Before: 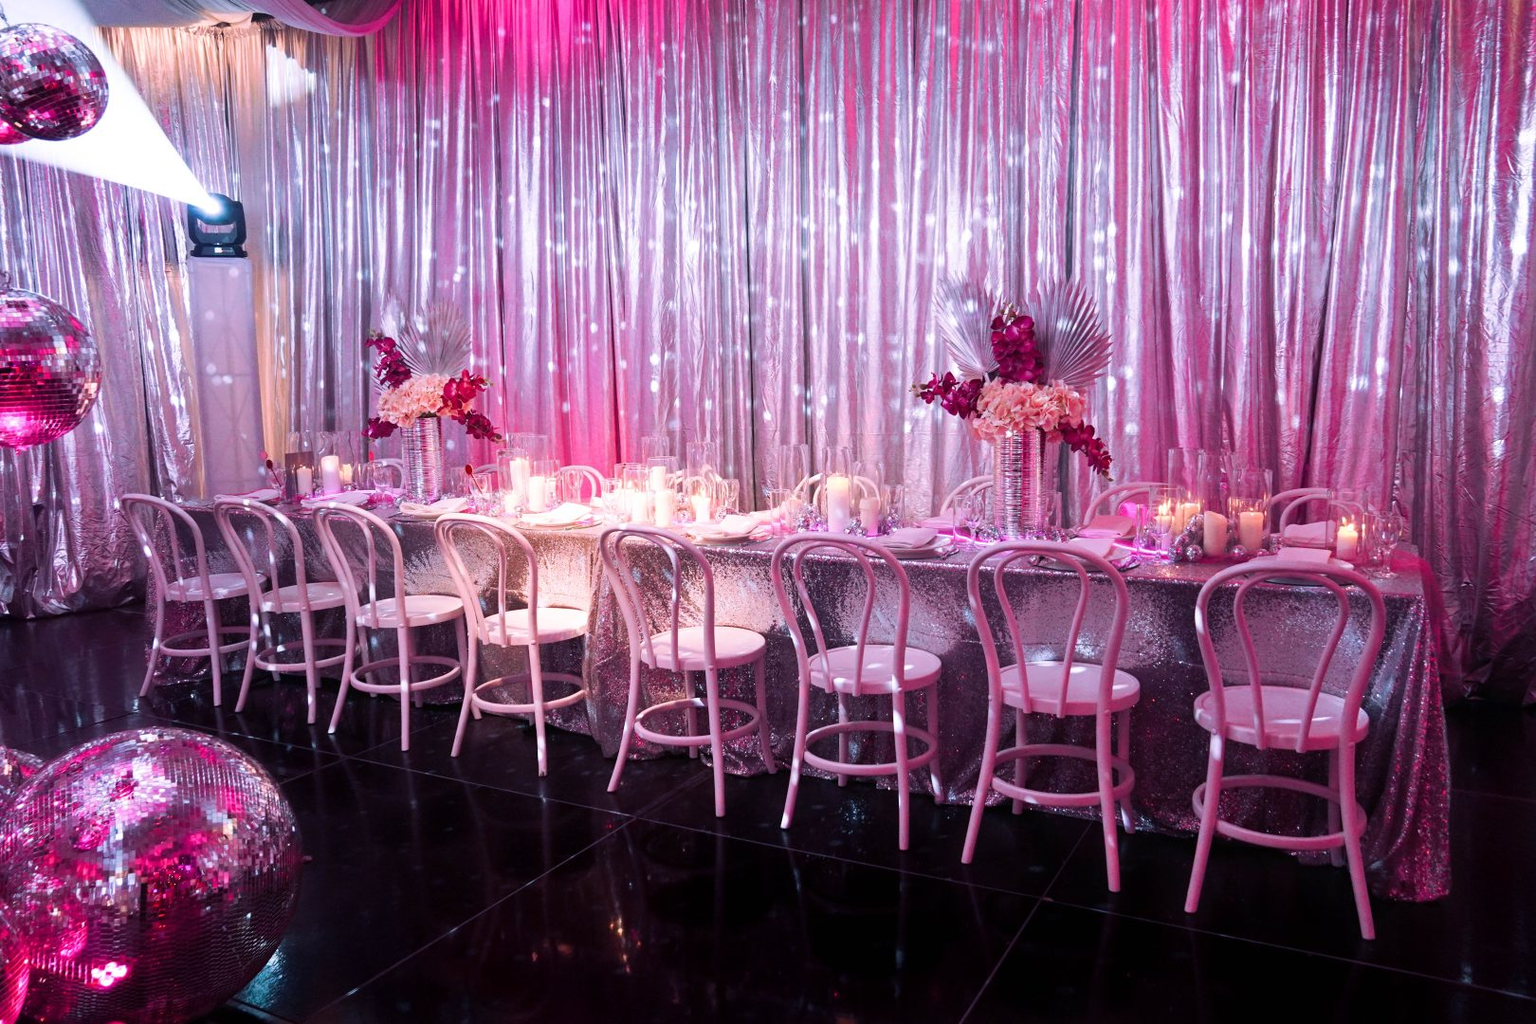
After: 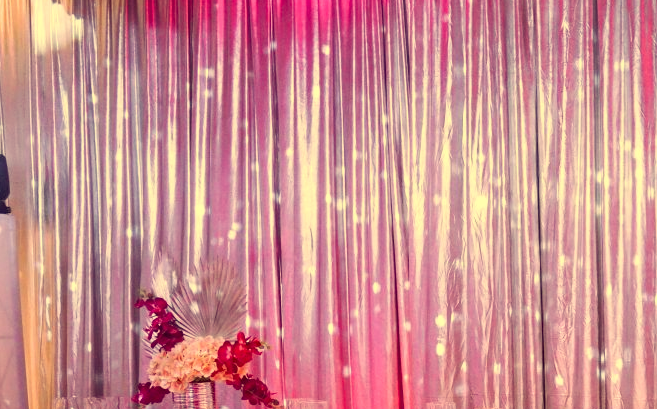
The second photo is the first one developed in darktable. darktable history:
tone equalizer: on, module defaults
crop: left 15.452%, top 5.459%, right 43.956%, bottom 56.62%
color correction: highlights a* -0.482, highlights b* 40, shadows a* 9.8, shadows b* -0.161
